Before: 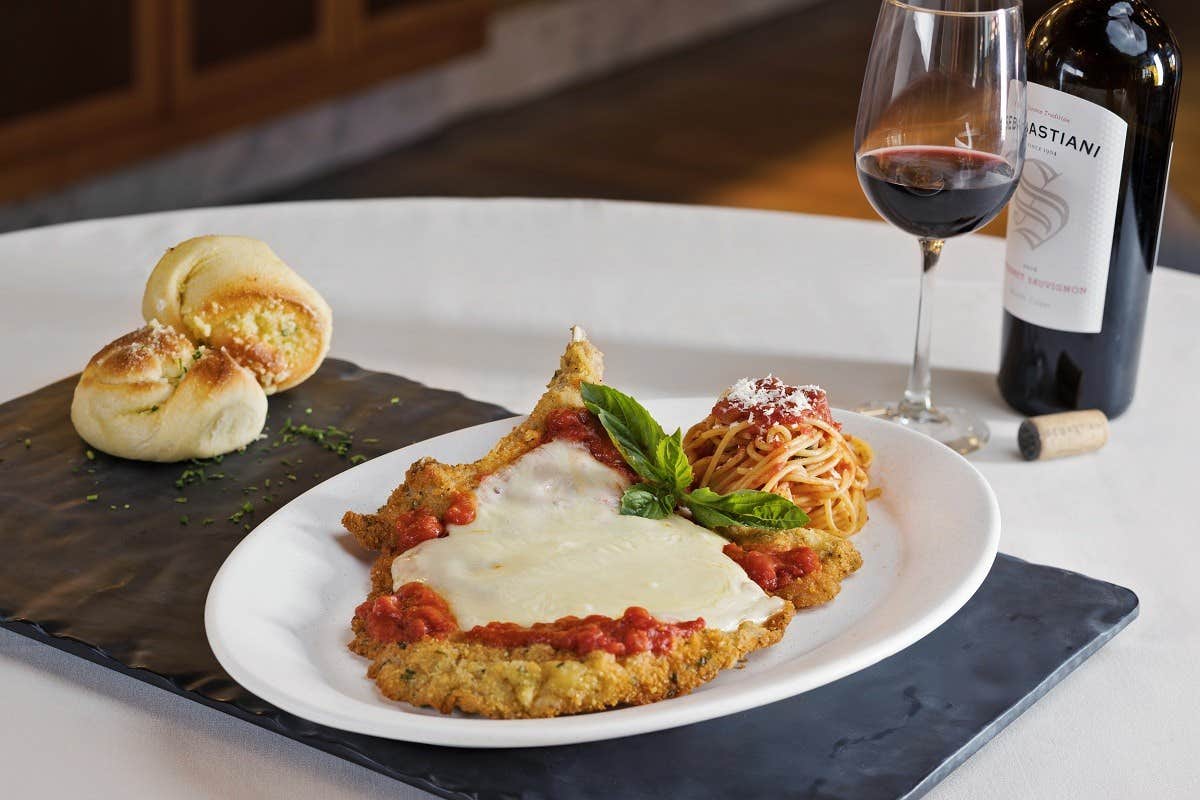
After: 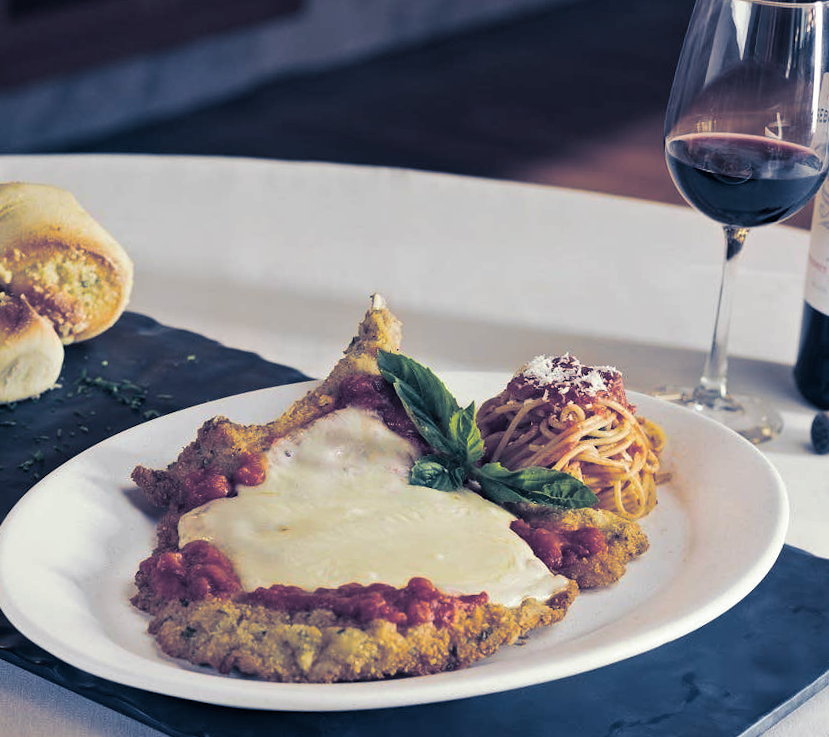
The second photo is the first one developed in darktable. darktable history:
crop and rotate: angle -3.27°, left 14.277%, top 0.028%, right 10.766%, bottom 0.028%
split-toning: shadows › hue 226.8°, shadows › saturation 0.84
